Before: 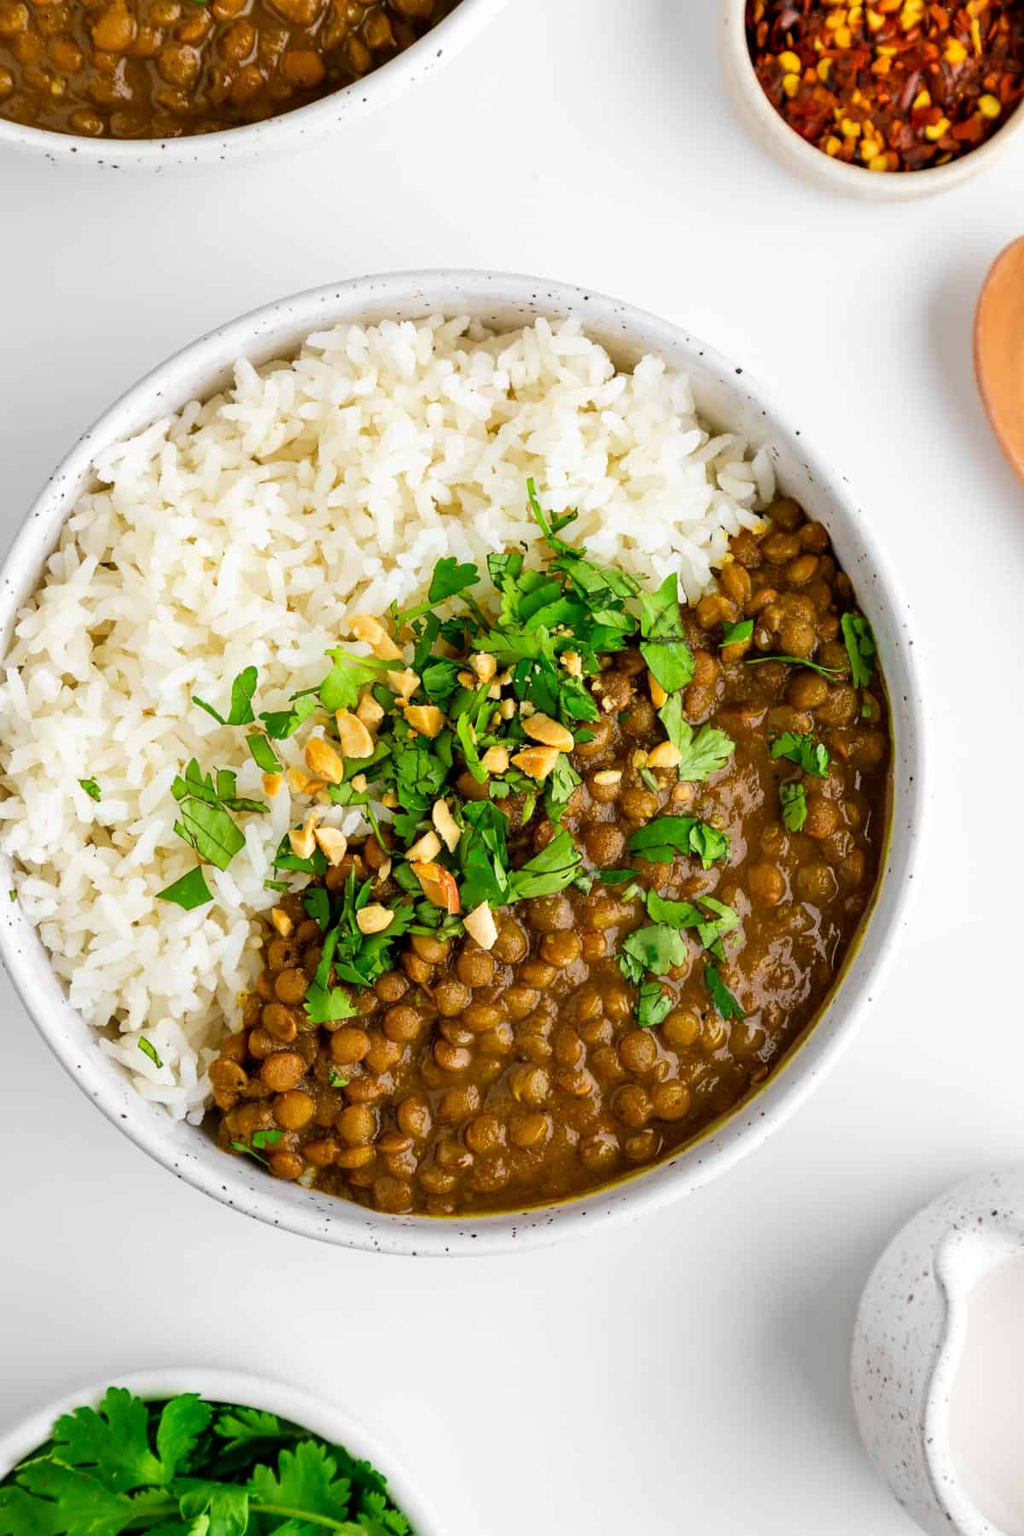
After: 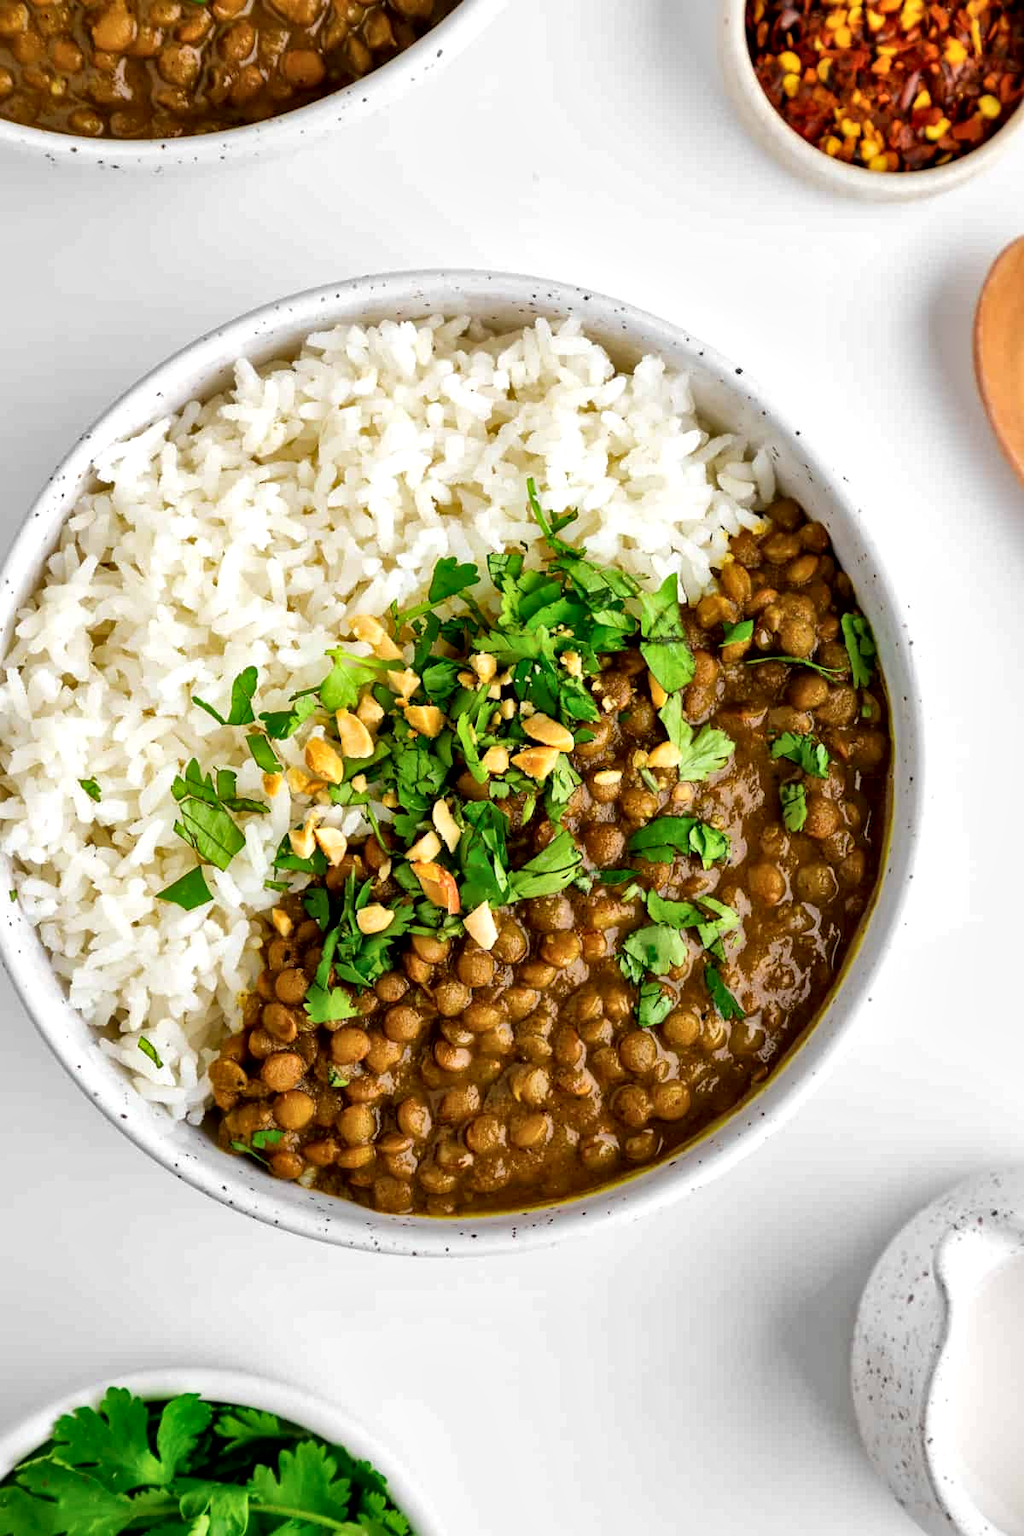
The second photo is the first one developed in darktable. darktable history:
local contrast: mode bilateral grid, contrast 20, coarseness 50, detail 179%, midtone range 0.2
tone equalizer: on, module defaults
